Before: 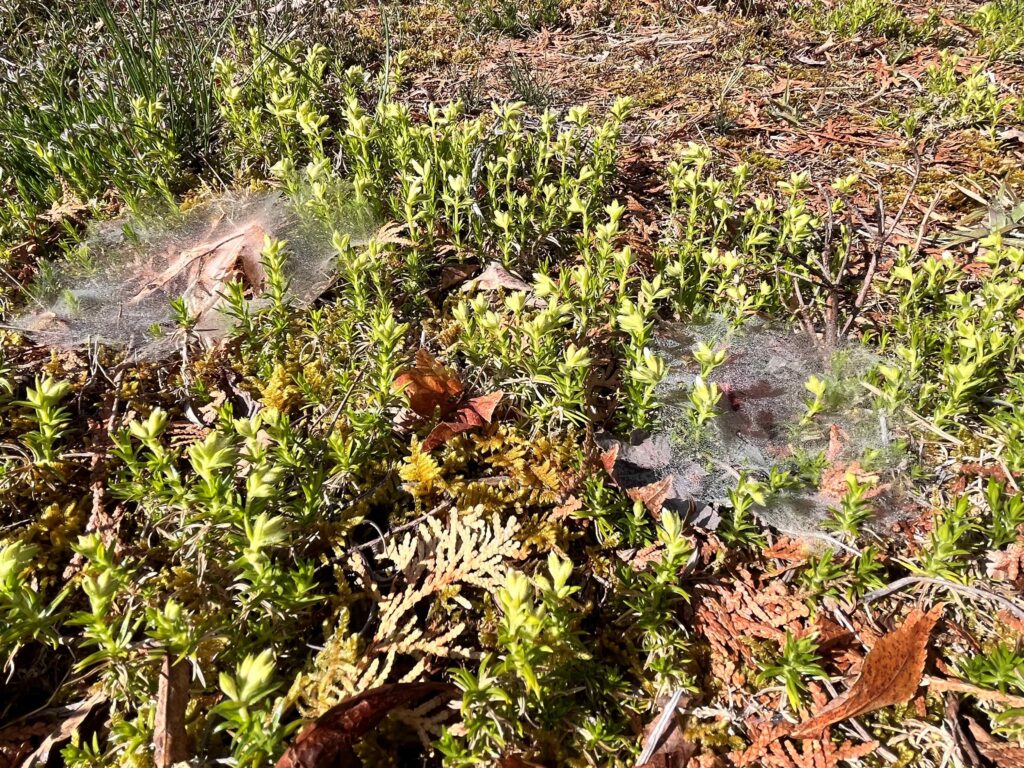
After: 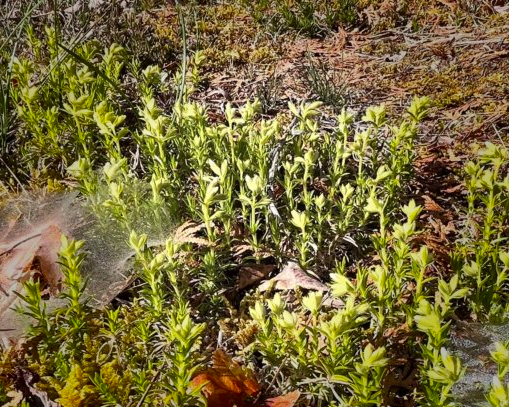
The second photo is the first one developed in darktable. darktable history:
vignetting: fall-off start 40.94%, fall-off radius 40.55%, saturation 0.388
crop: left 19.871%, right 30.36%, bottom 46.976%
